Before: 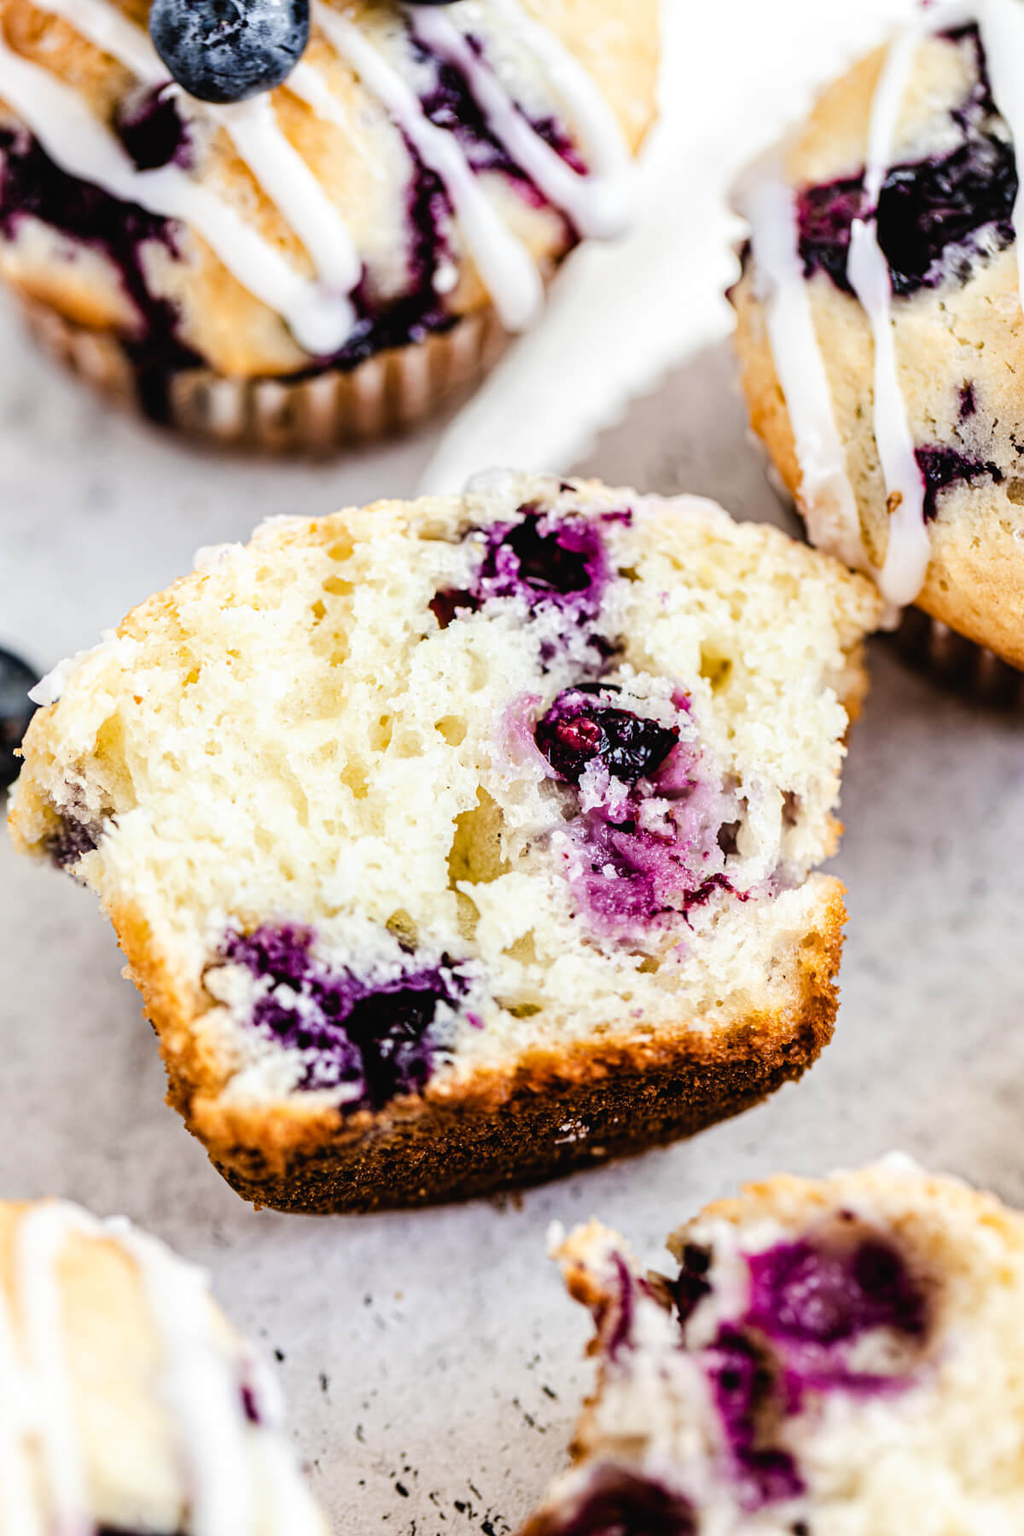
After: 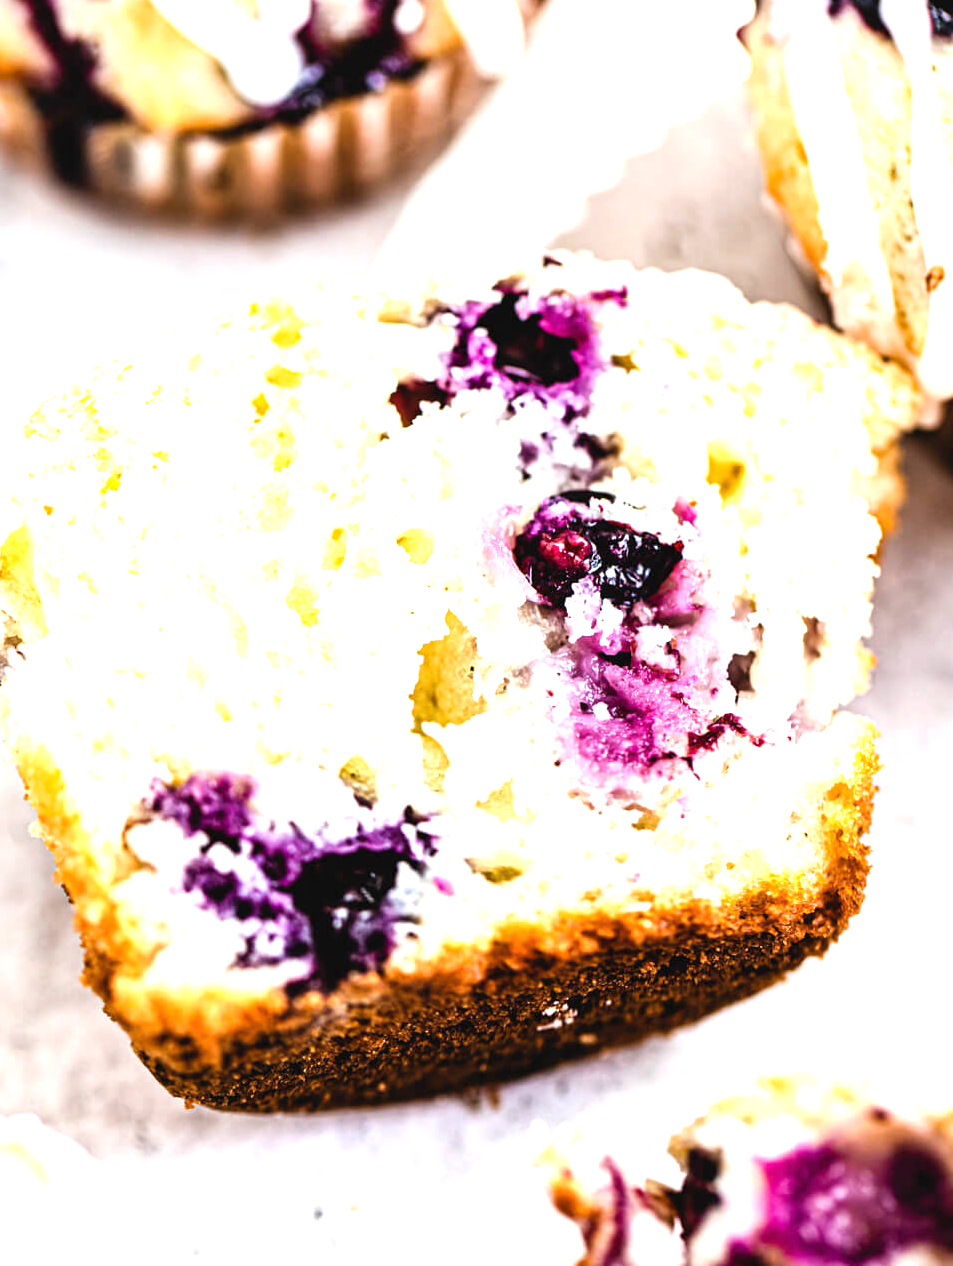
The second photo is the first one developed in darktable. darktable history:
crop: left 9.456%, top 17.233%, right 11.115%, bottom 12.407%
exposure: black level correction 0, exposure 1.001 EV, compensate highlight preservation false
